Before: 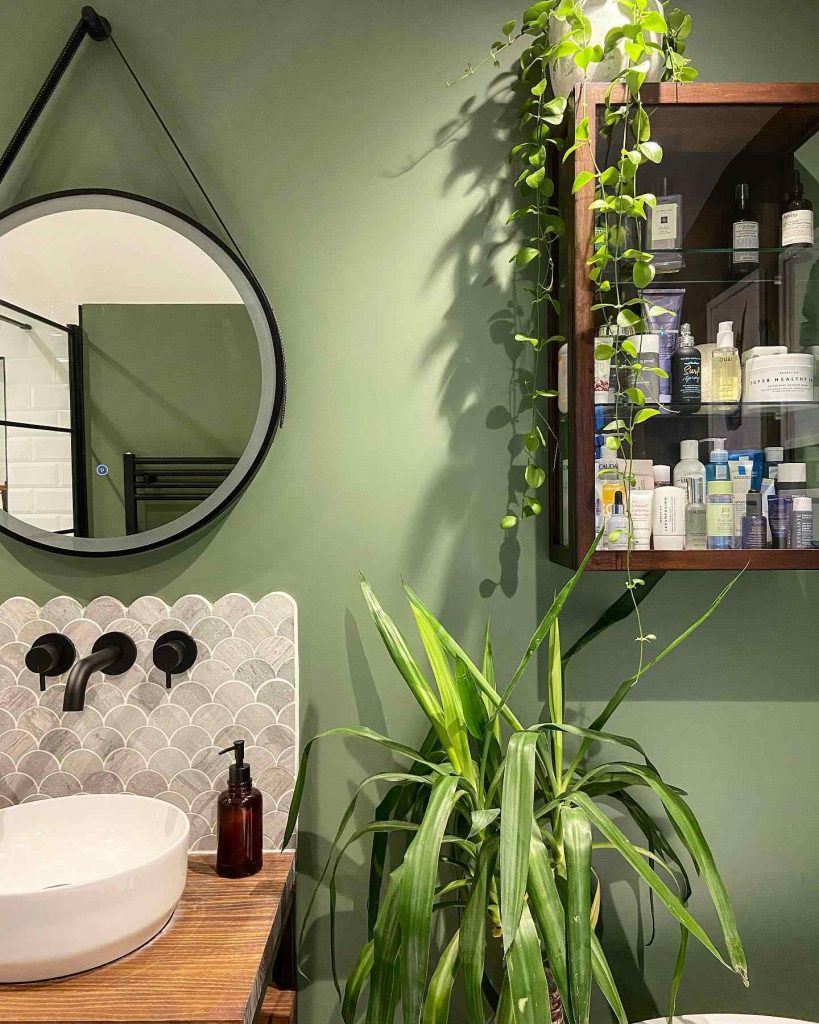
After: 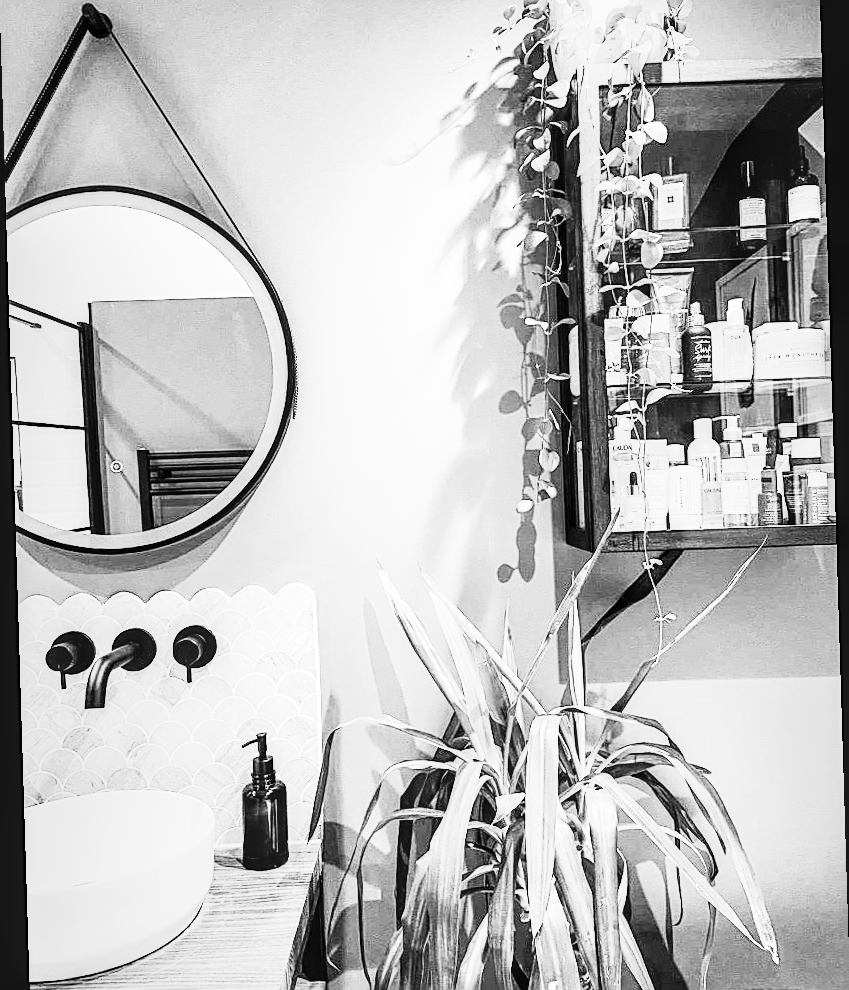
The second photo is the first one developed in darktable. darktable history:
rgb curve: curves: ch0 [(0, 0) (0.21, 0.15) (0.24, 0.21) (0.5, 0.75) (0.75, 0.96) (0.89, 0.99) (1, 1)]; ch1 [(0, 0.02) (0.21, 0.13) (0.25, 0.2) (0.5, 0.67) (0.75, 0.9) (0.89, 0.97) (1, 1)]; ch2 [(0, 0.02) (0.21, 0.13) (0.25, 0.2) (0.5, 0.67) (0.75, 0.9) (0.89, 0.97) (1, 1)], compensate middle gray true
monochrome: on, module defaults
sharpen: on, module defaults
exposure: exposure 0.943 EV, compensate highlight preservation false
crop and rotate: top 2.479%, bottom 3.018%
rotate and perspective: rotation -1.75°, automatic cropping off
local contrast: on, module defaults
